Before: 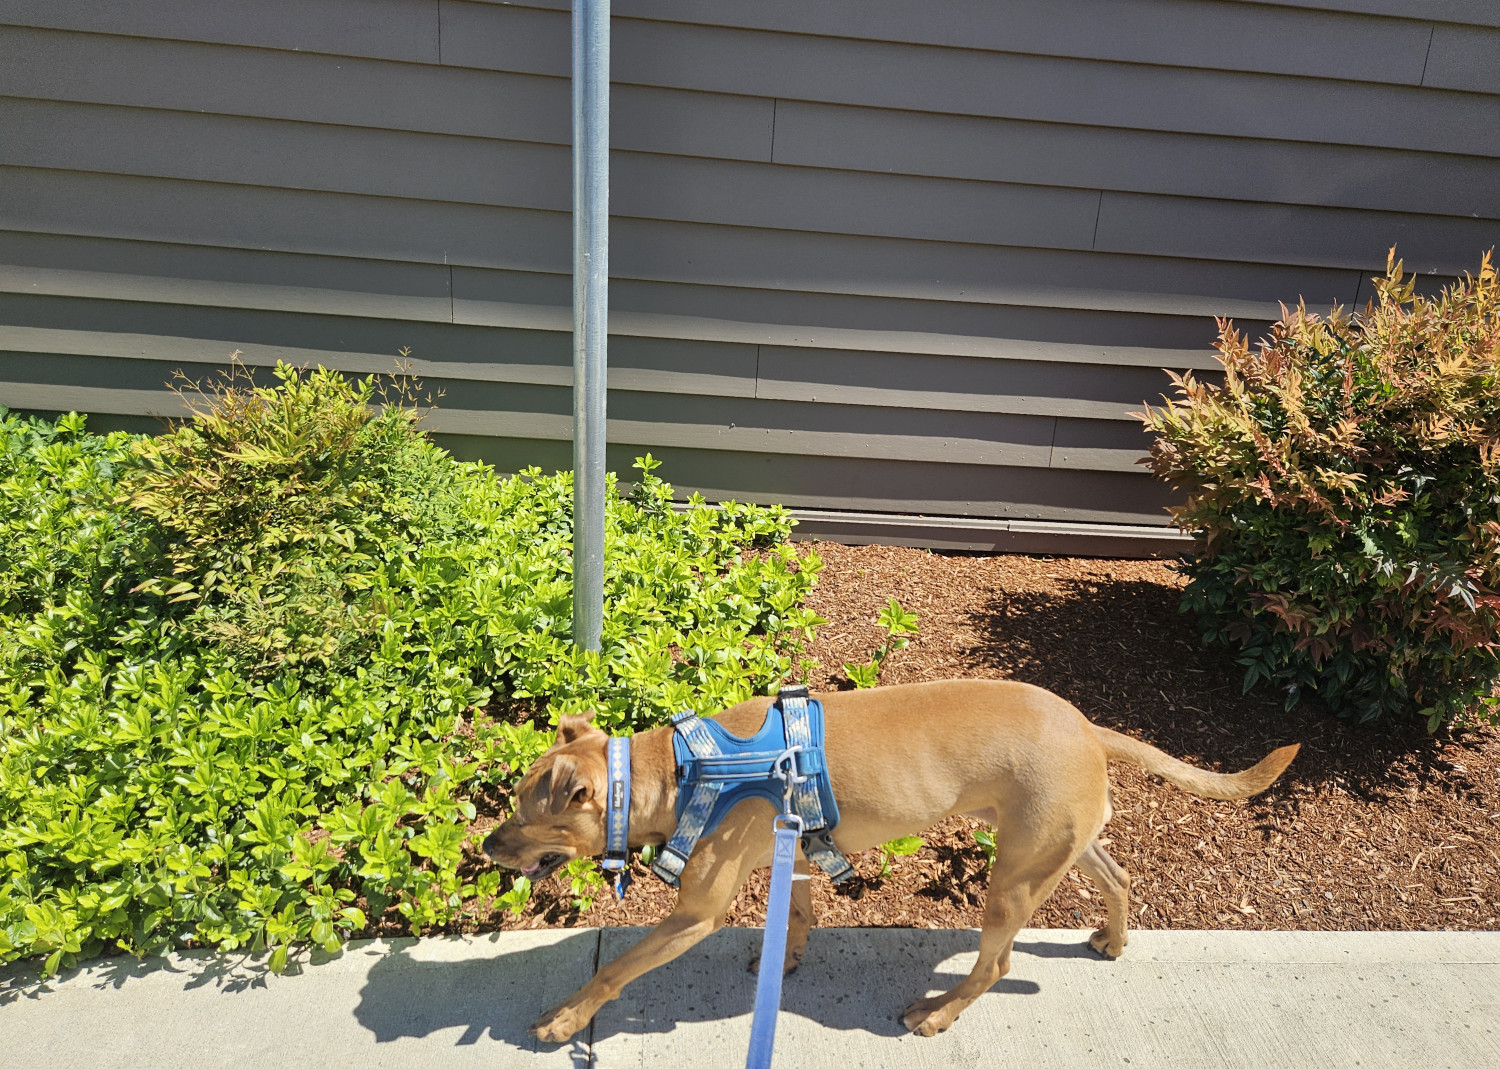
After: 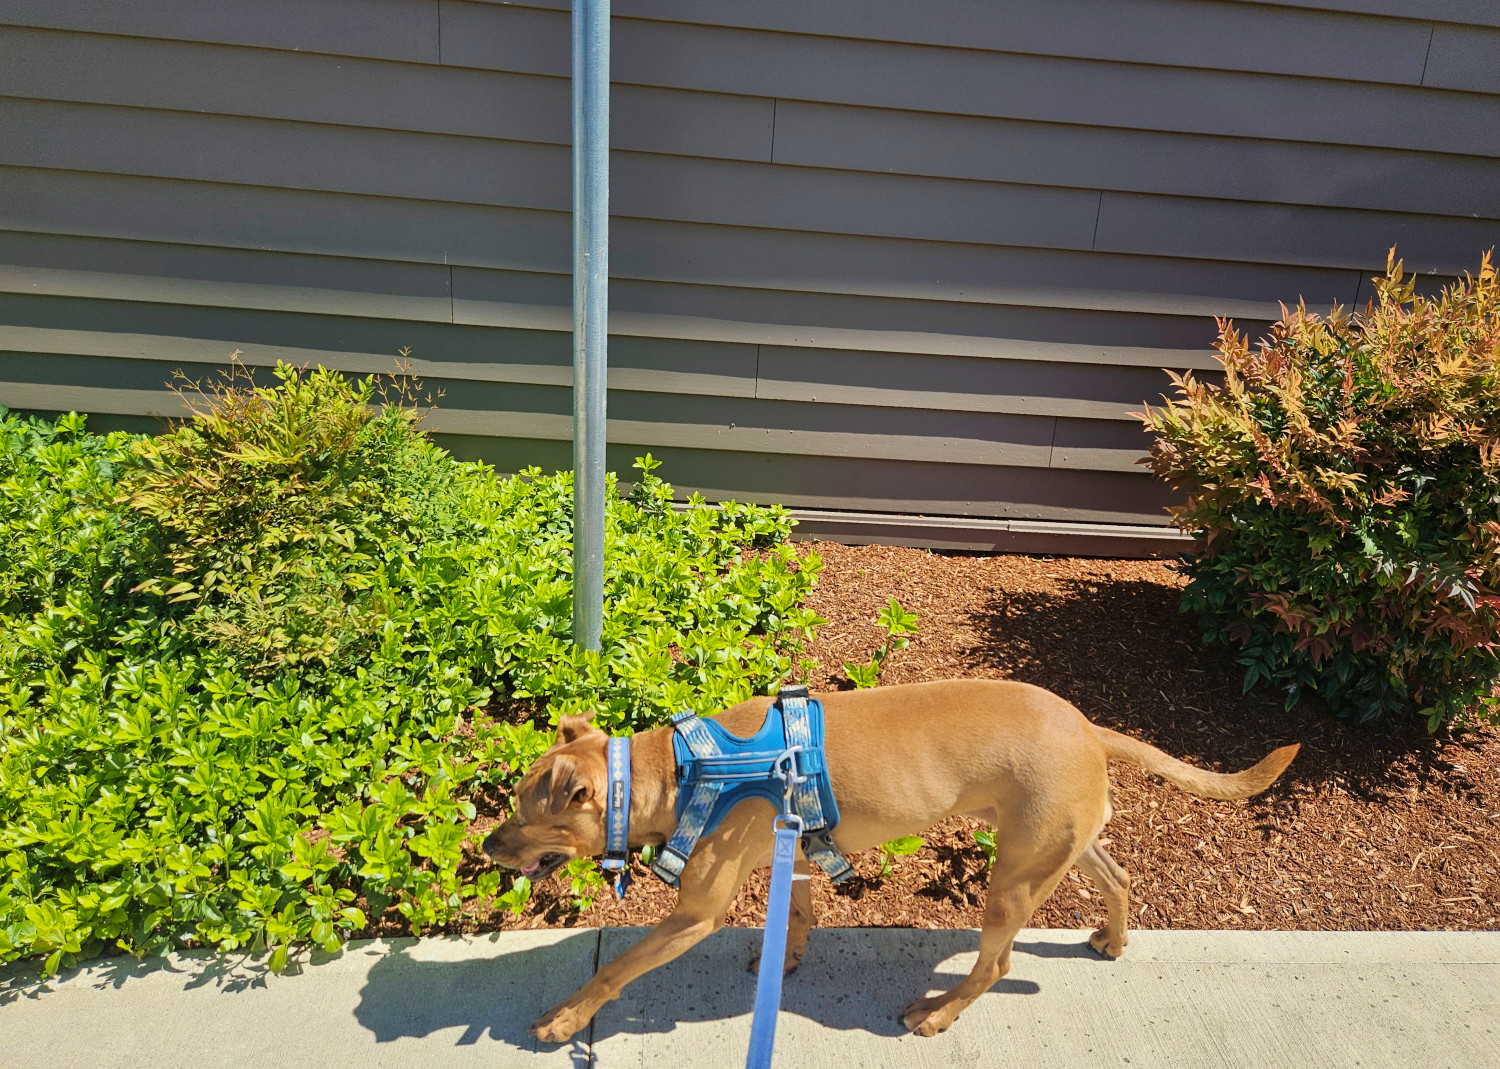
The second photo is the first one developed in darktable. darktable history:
velvia: on, module defaults
exposure: exposure -0.154 EV, compensate highlight preservation false
